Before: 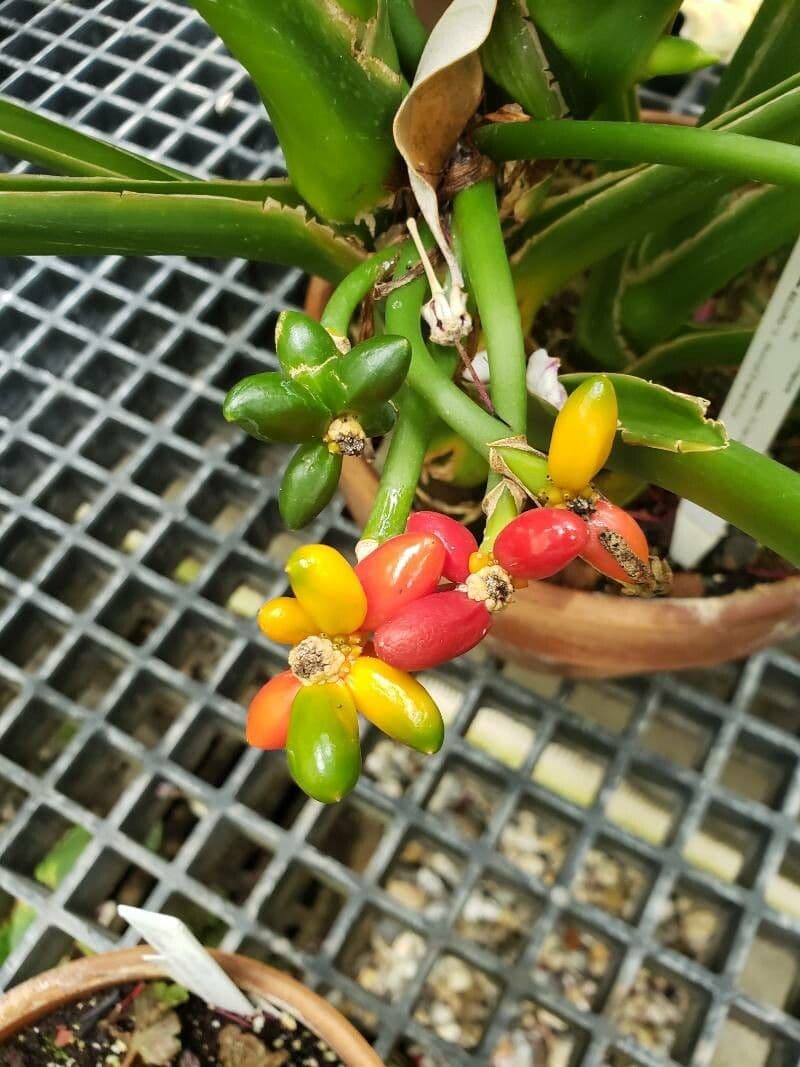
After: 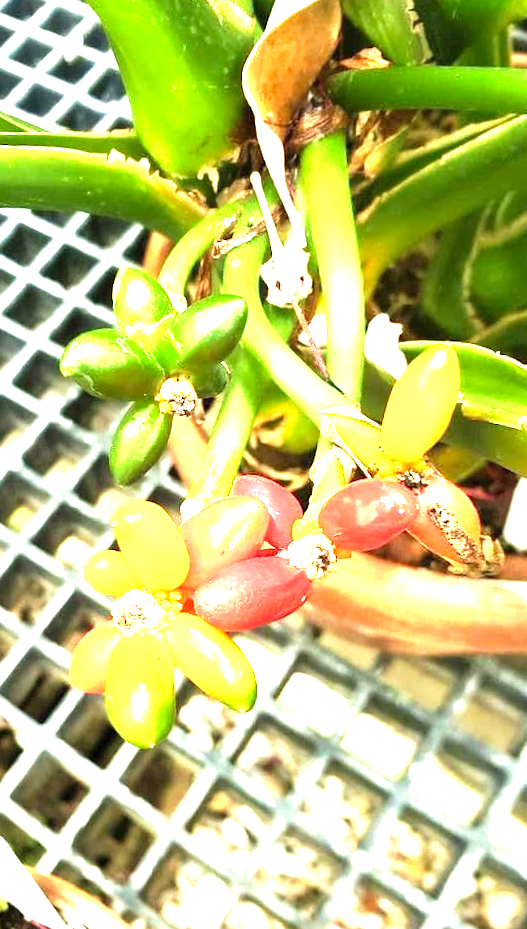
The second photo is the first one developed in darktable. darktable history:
exposure: black level correction 0, exposure 1.015 EV, compensate exposure bias true, compensate highlight preservation false
crop and rotate: angle -3.27°, left 14.277%, top 0.028%, right 10.766%, bottom 0.028%
rotate and perspective: rotation 0.062°, lens shift (vertical) 0.115, lens shift (horizontal) -0.133, crop left 0.047, crop right 0.94, crop top 0.061, crop bottom 0.94
levels: levels [0, 0.352, 0.703]
velvia: on, module defaults
